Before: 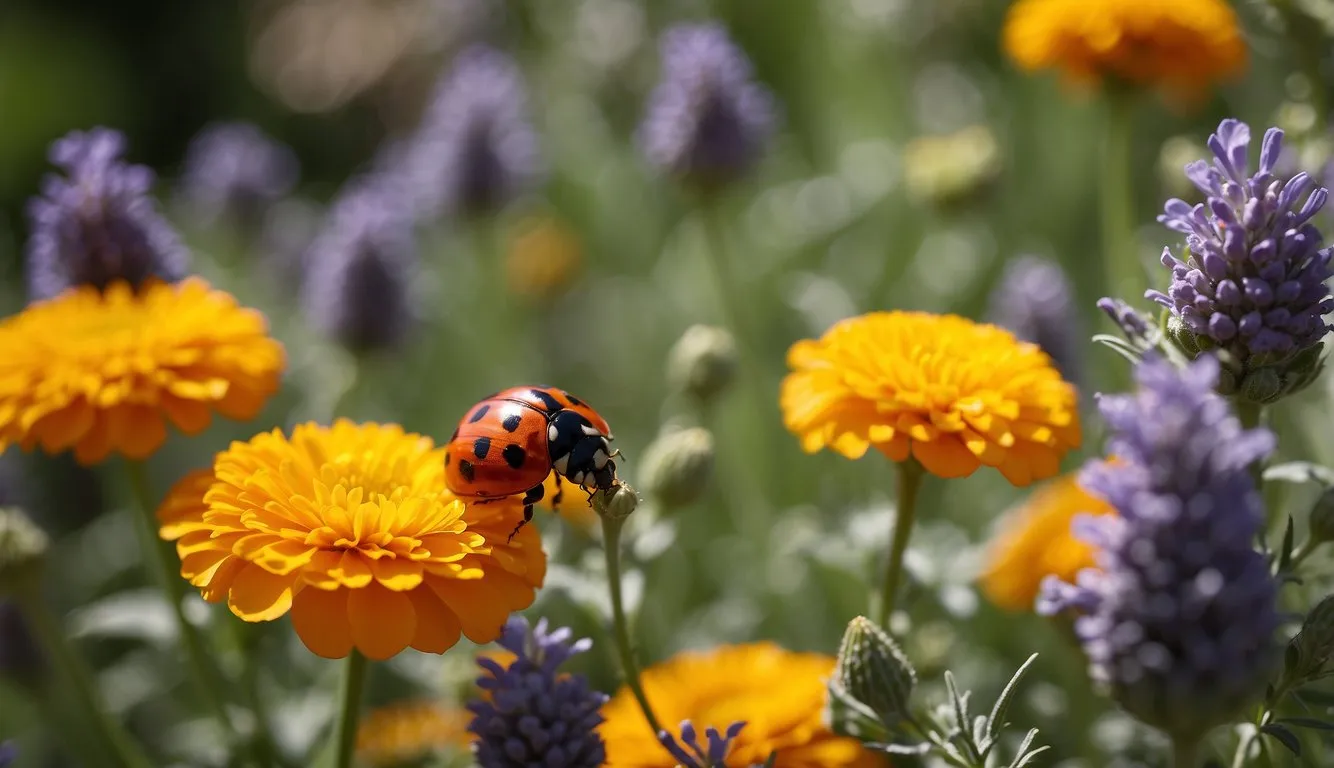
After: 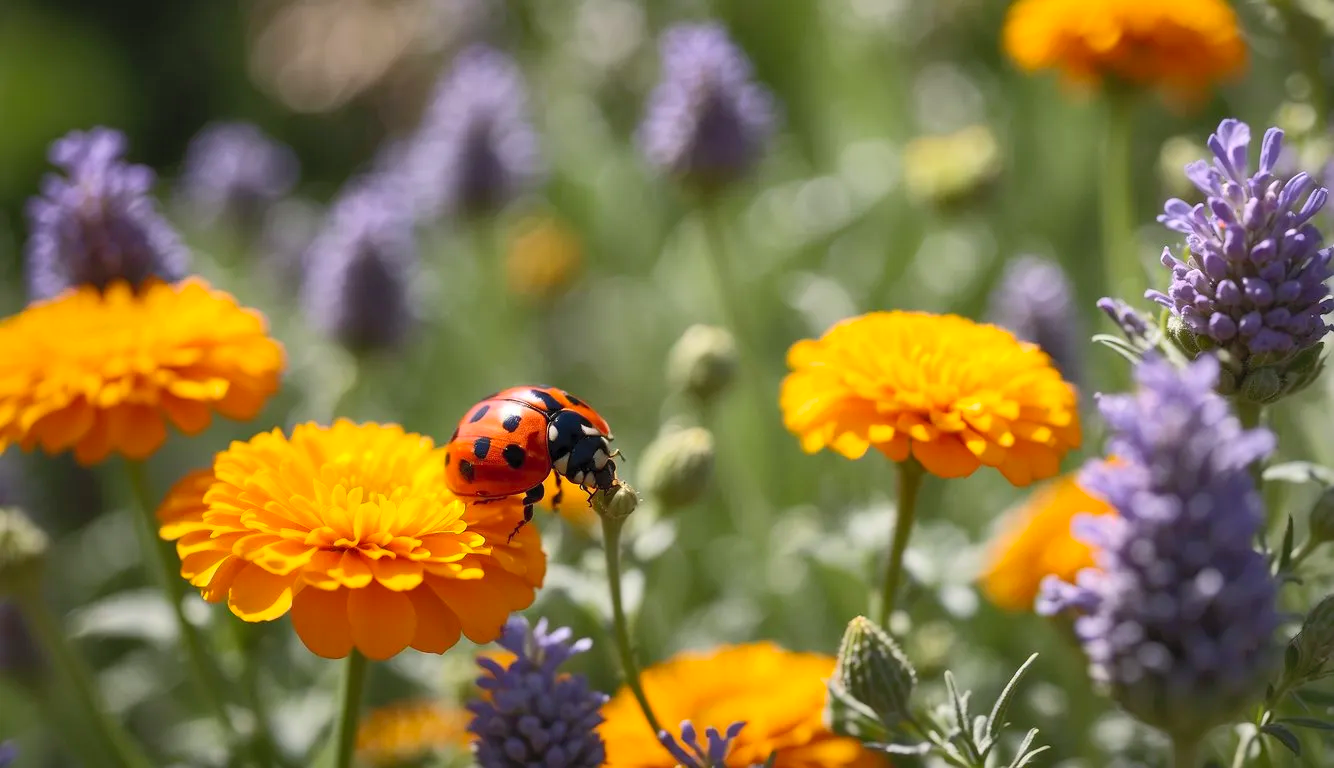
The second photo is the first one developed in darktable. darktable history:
shadows and highlights: on, module defaults
contrast brightness saturation: contrast 0.203, brightness 0.164, saturation 0.22
